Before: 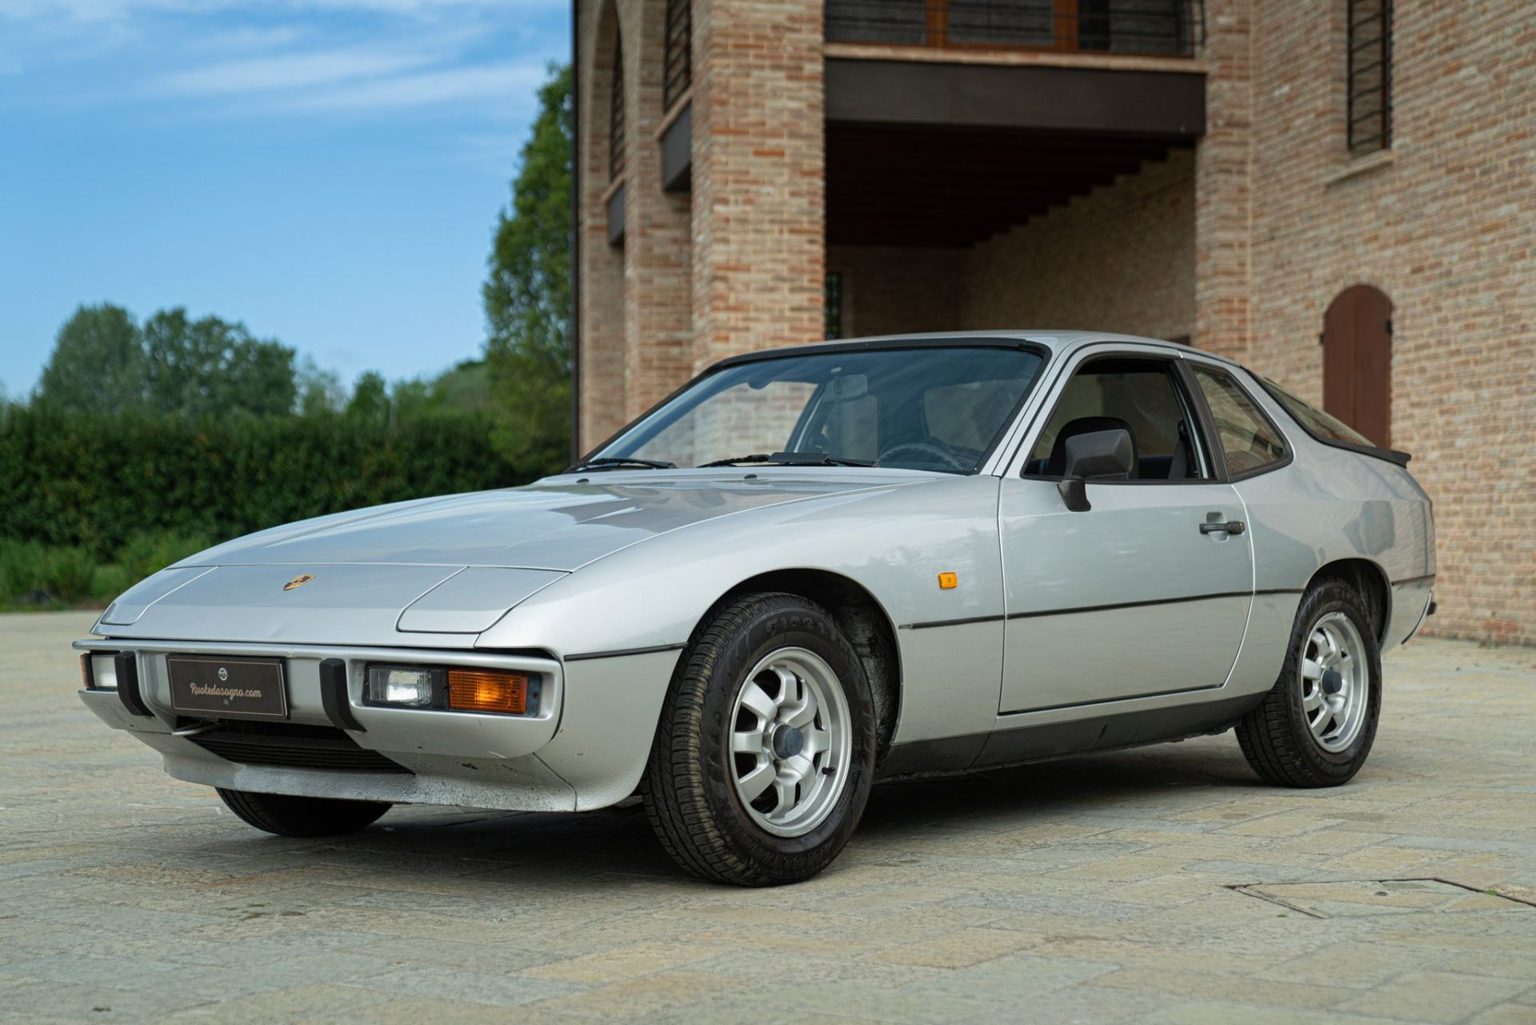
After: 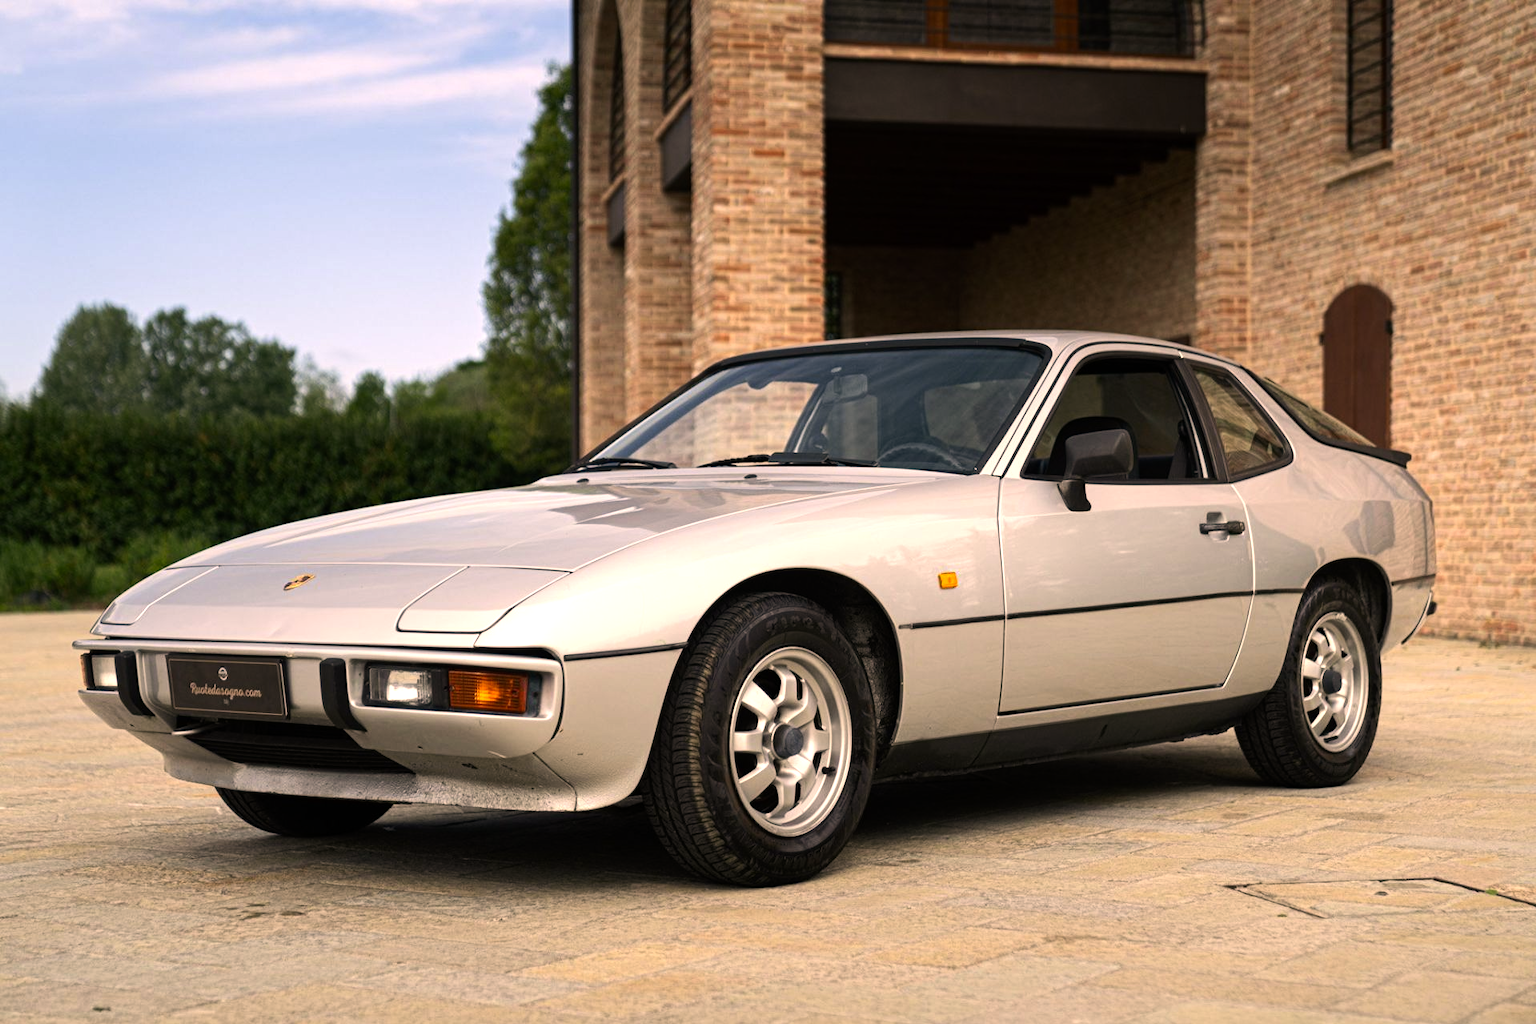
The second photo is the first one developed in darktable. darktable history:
color correction: highlights a* 17.77, highlights b* 19.19
tone equalizer: -8 EV -0.786 EV, -7 EV -0.689 EV, -6 EV -0.604 EV, -5 EV -0.395 EV, -3 EV 0.397 EV, -2 EV 0.6 EV, -1 EV 0.695 EV, +0 EV 0.723 EV, edges refinement/feathering 500, mask exposure compensation -1.57 EV, preserve details no
